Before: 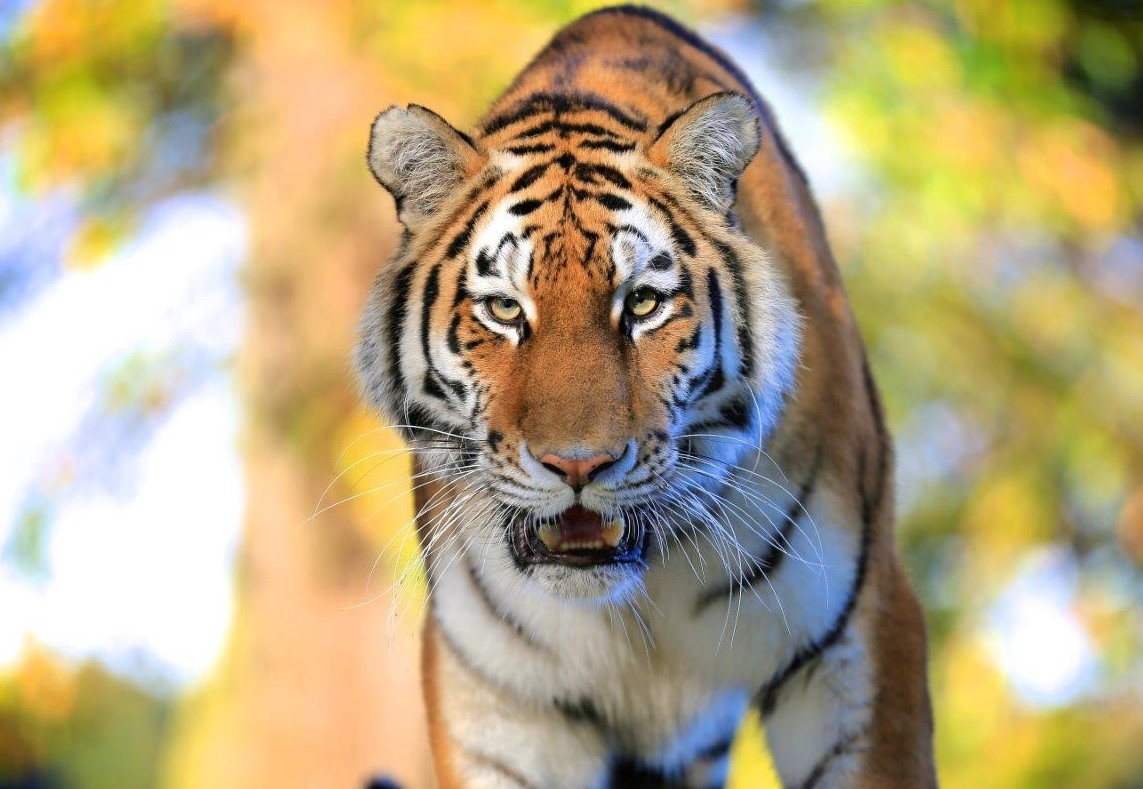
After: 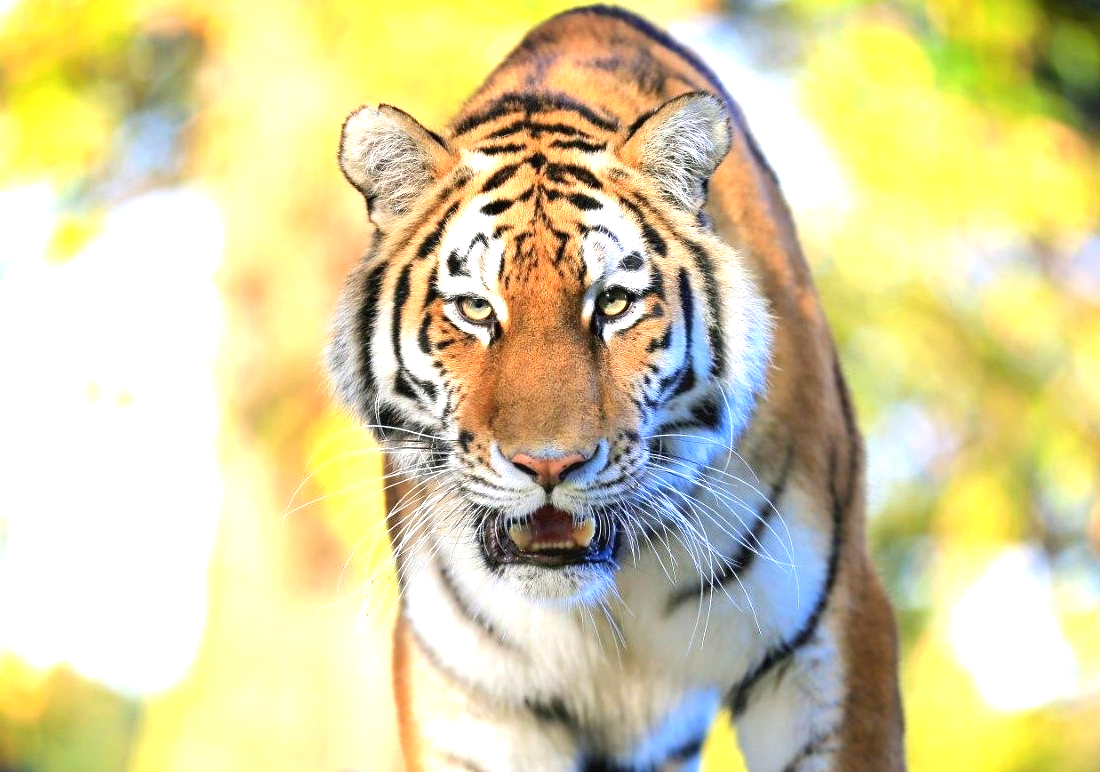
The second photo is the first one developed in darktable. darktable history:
exposure: black level correction 0, exposure 0.953 EV, compensate highlight preservation false
crop and rotate: left 2.569%, right 1.126%, bottom 2.078%
